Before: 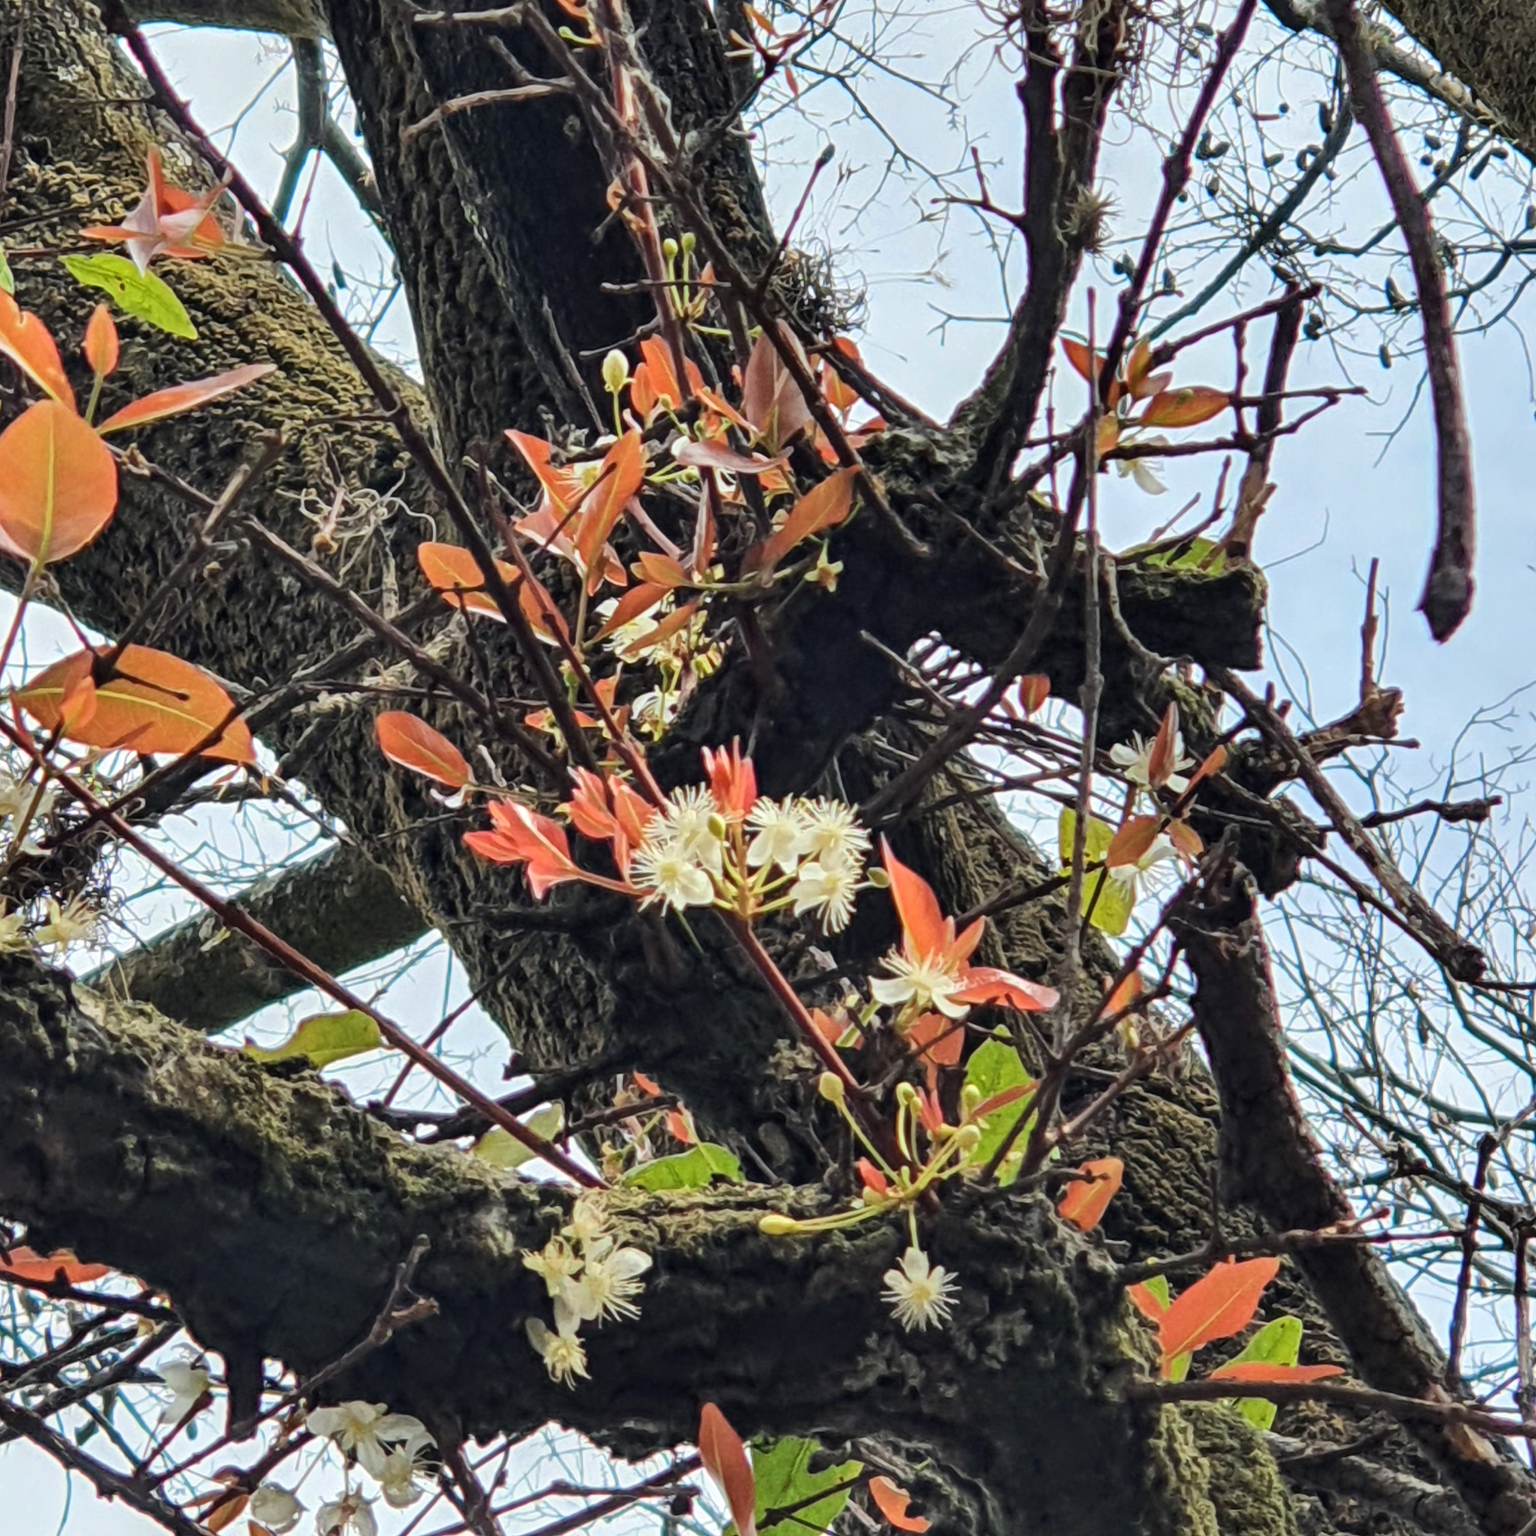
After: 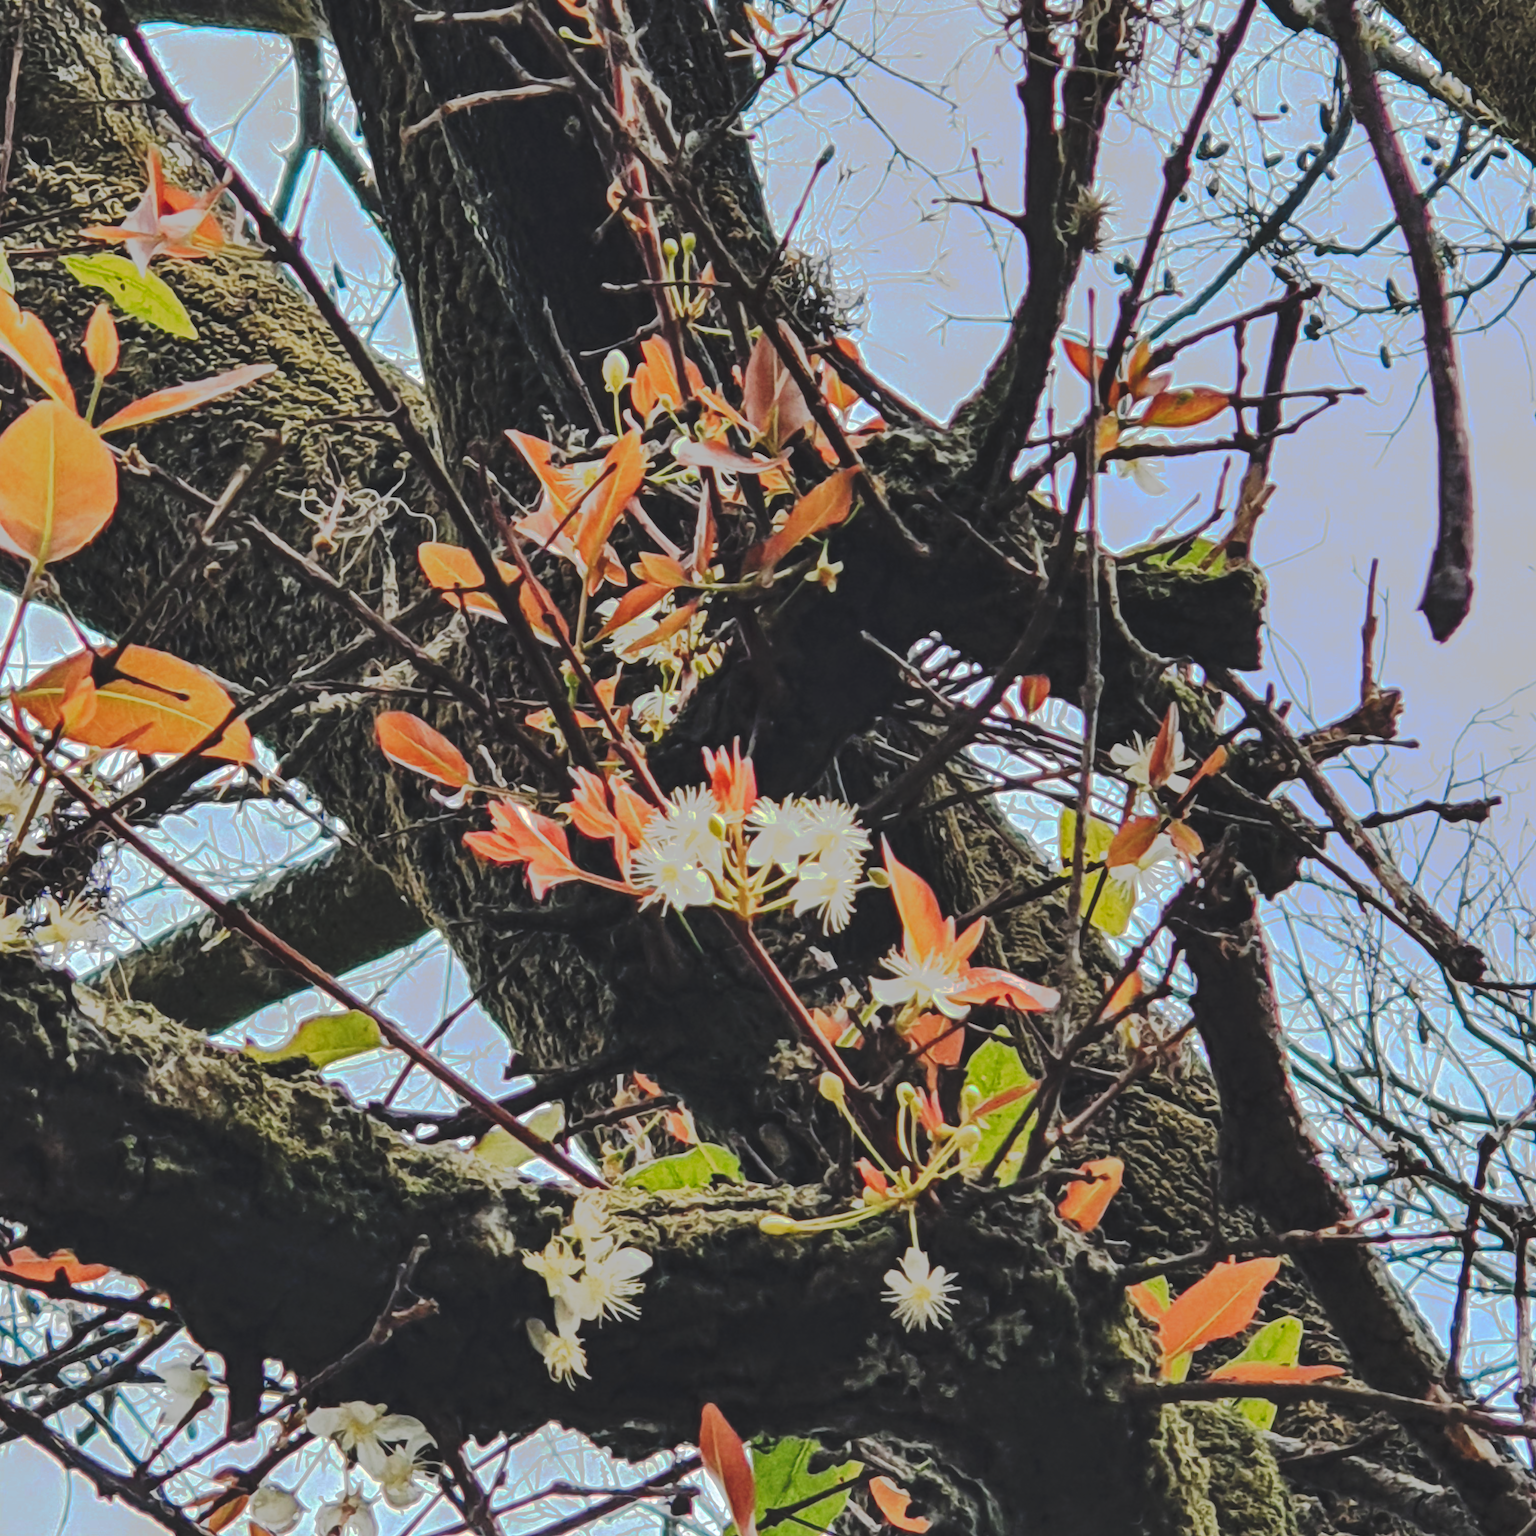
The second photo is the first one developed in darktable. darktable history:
tone curve: curves: ch0 [(0, 0) (0.003, 0.118) (0.011, 0.118) (0.025, 0.122) (0.044, 0.131) (0.069, 0.142) (0.1, 0.155) (0.136, 0.168) (0.177, 0.183) (0.224, 0.216) (0.277, 0.265) (0.335, 0.337) (0.399, 0.415) (0.468, 0.506) (0.543, 0.586) (0.623, 0.665) (0.709, 0.716) (0.801, 0.737) (0.898, 0.744) (1, 1)], preserve colors none
